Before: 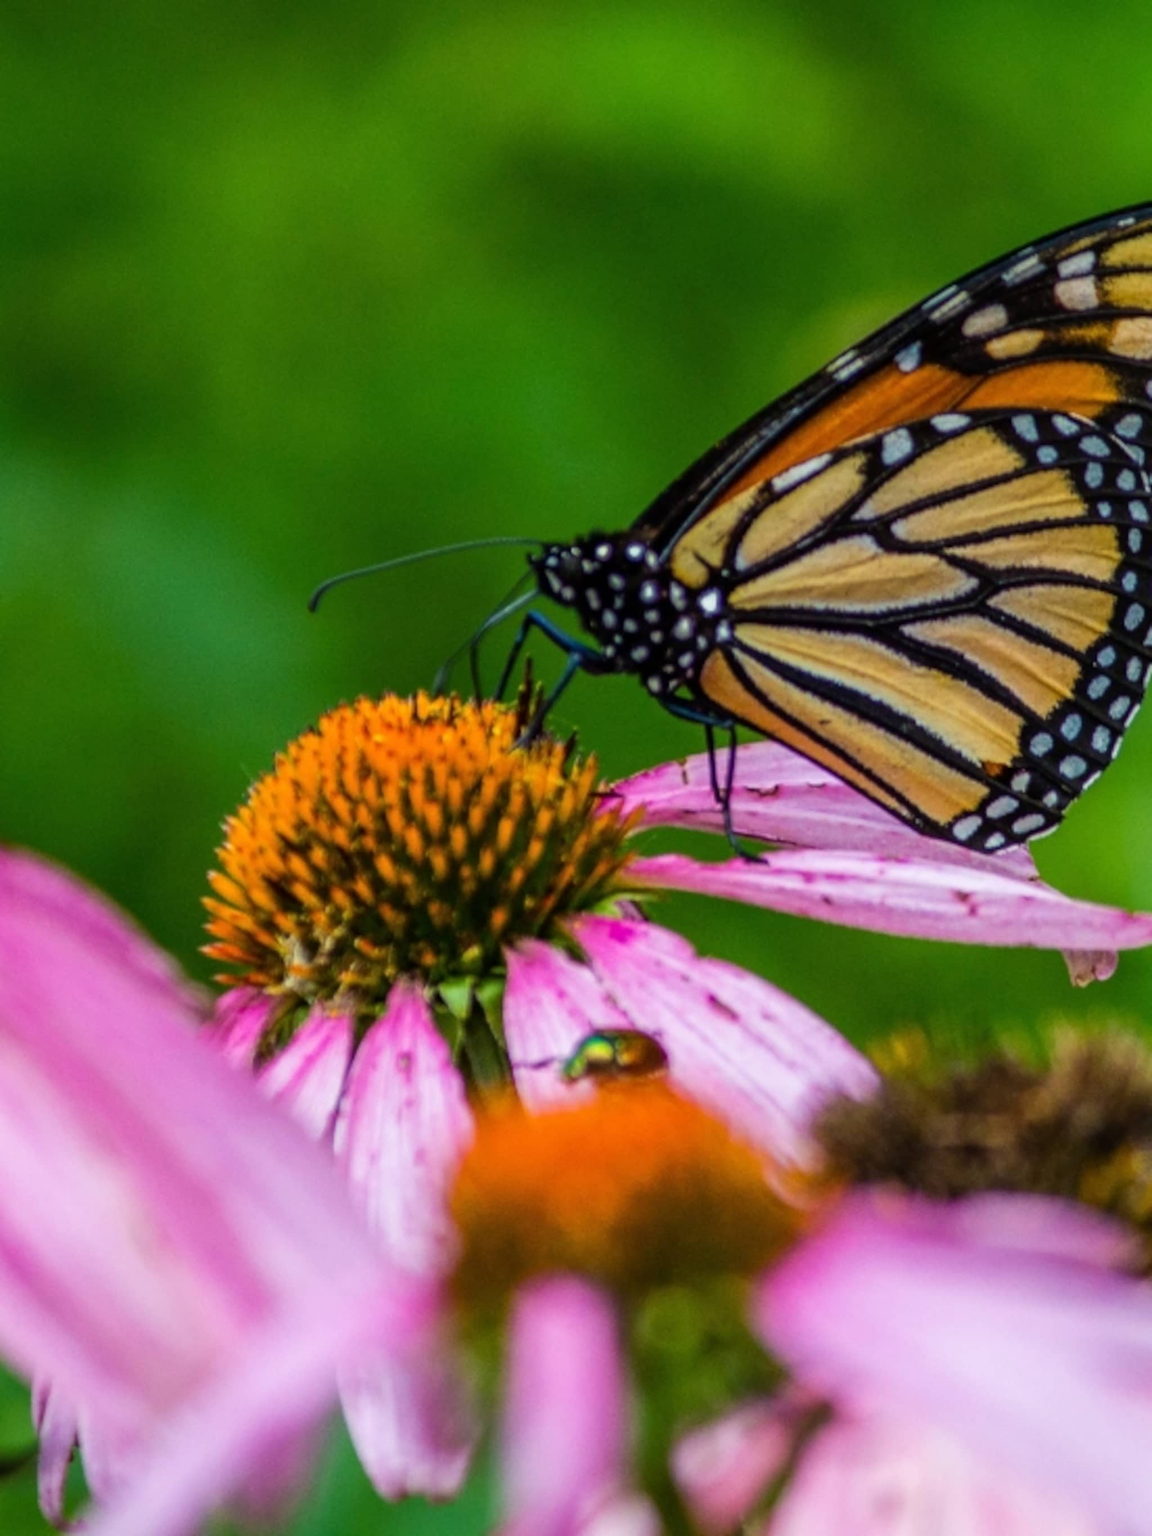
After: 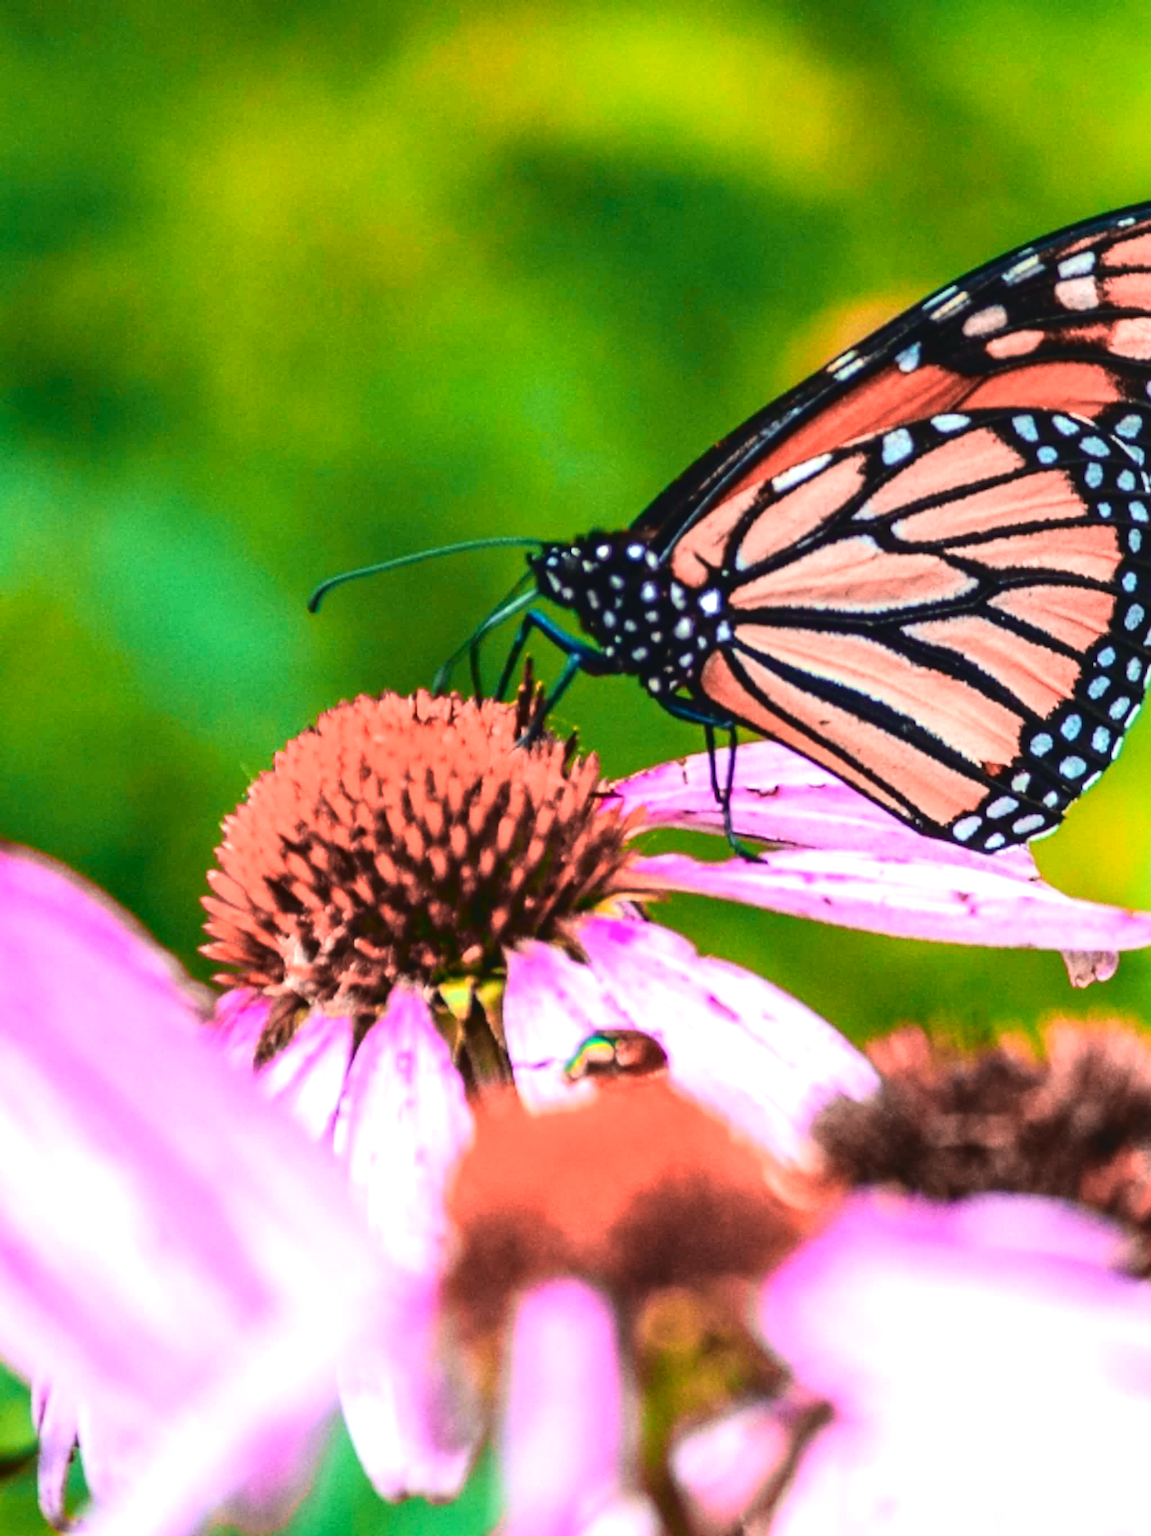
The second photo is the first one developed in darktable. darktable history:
sharpen: amount 0.2
exposure: exposure 0.95 EV, compensate highlight preservation false
color zones: curves: ch2 [(0, 0.5) (0.084, 0.497) (0.323, 0.335) (0.4, 0.497) (1, 0.5)], process mode strong
tone curve: curves: ch0 [(0, 0.047) (0.15, 0.127) (0.46, 0.466) (0.751, 0.788) (1, 0.961)]; ch1 [(0, 0) (0.43, 0.408) (0.476, 0.469) (0.505, 0.501) (0.553, 0.557) (0.592, 0.58) (0.631, 0.625) (1, 1)]; ch2 [(0, 0) (0.505, 0.495) (0.55, 0.557) (0.583, 0.573) (1, 1)], color space Lab, independent channels, preserve colors none
tone equalizer: -8 EV -0.417 EV, -7 EV -0.389 EV, -6 EV -0.333 EV, -5 EV -0.222 EV, -3 EV 0.222 EV, -2 EV 0.333 EV, -1 EV 0.389 EV, +0 EV 0.417 EV, edges refinement/feathering 500, mask exposure compensation -1.57 EV, preserve details no
